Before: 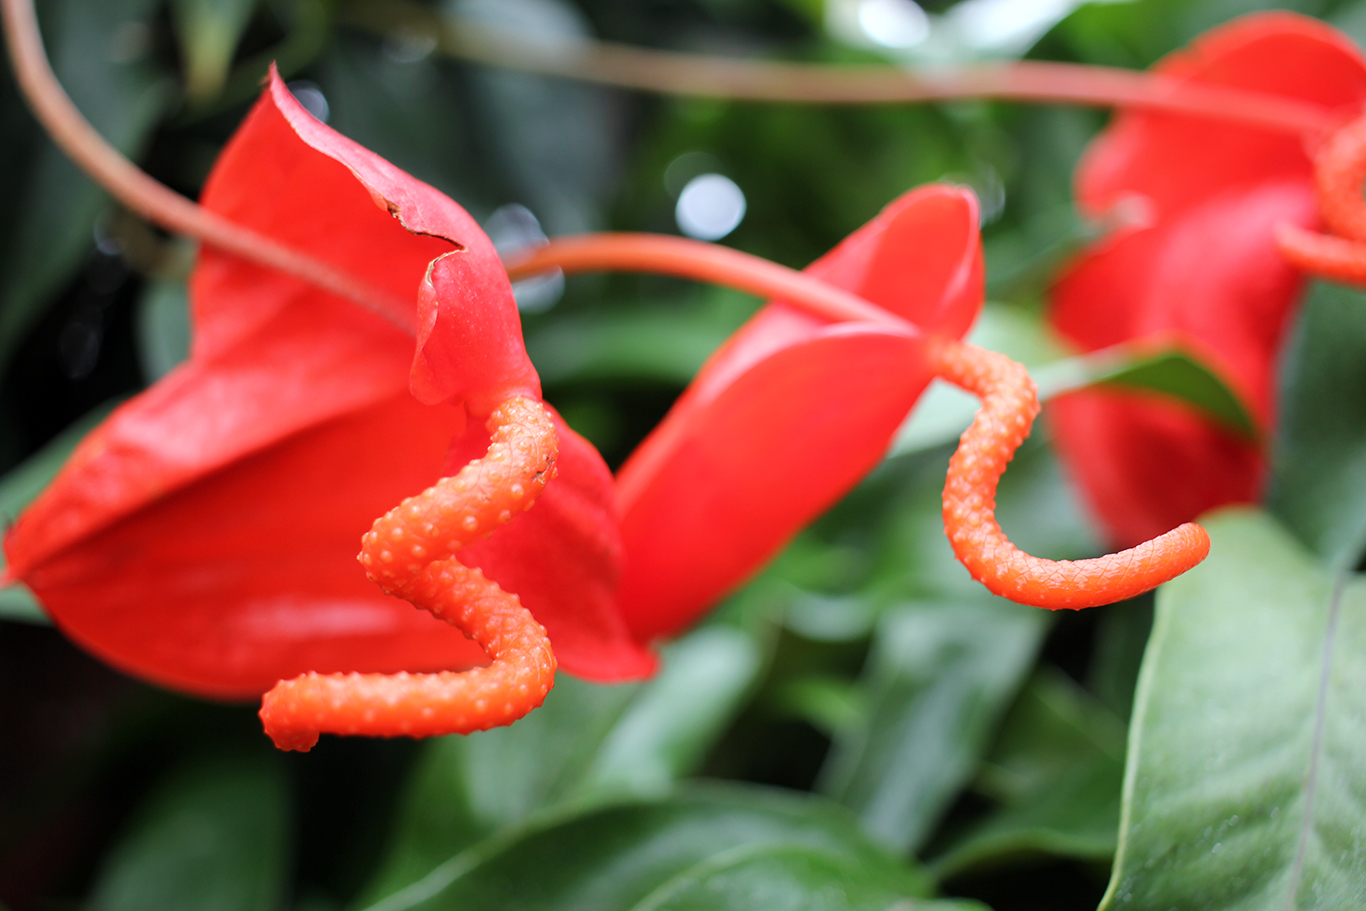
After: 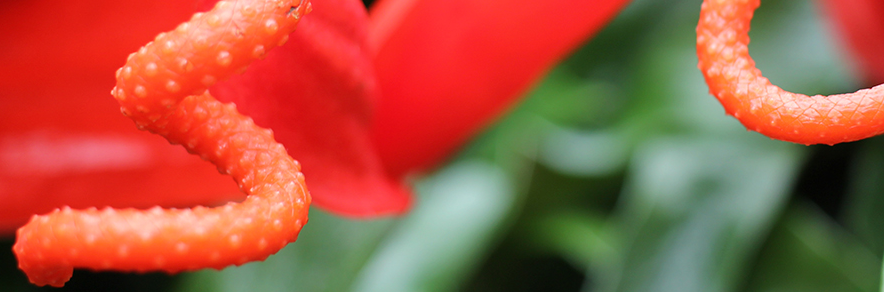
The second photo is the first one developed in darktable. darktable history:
crop: left 18.053%, top 51.07%, right 17.189%, bottom 16.846%
